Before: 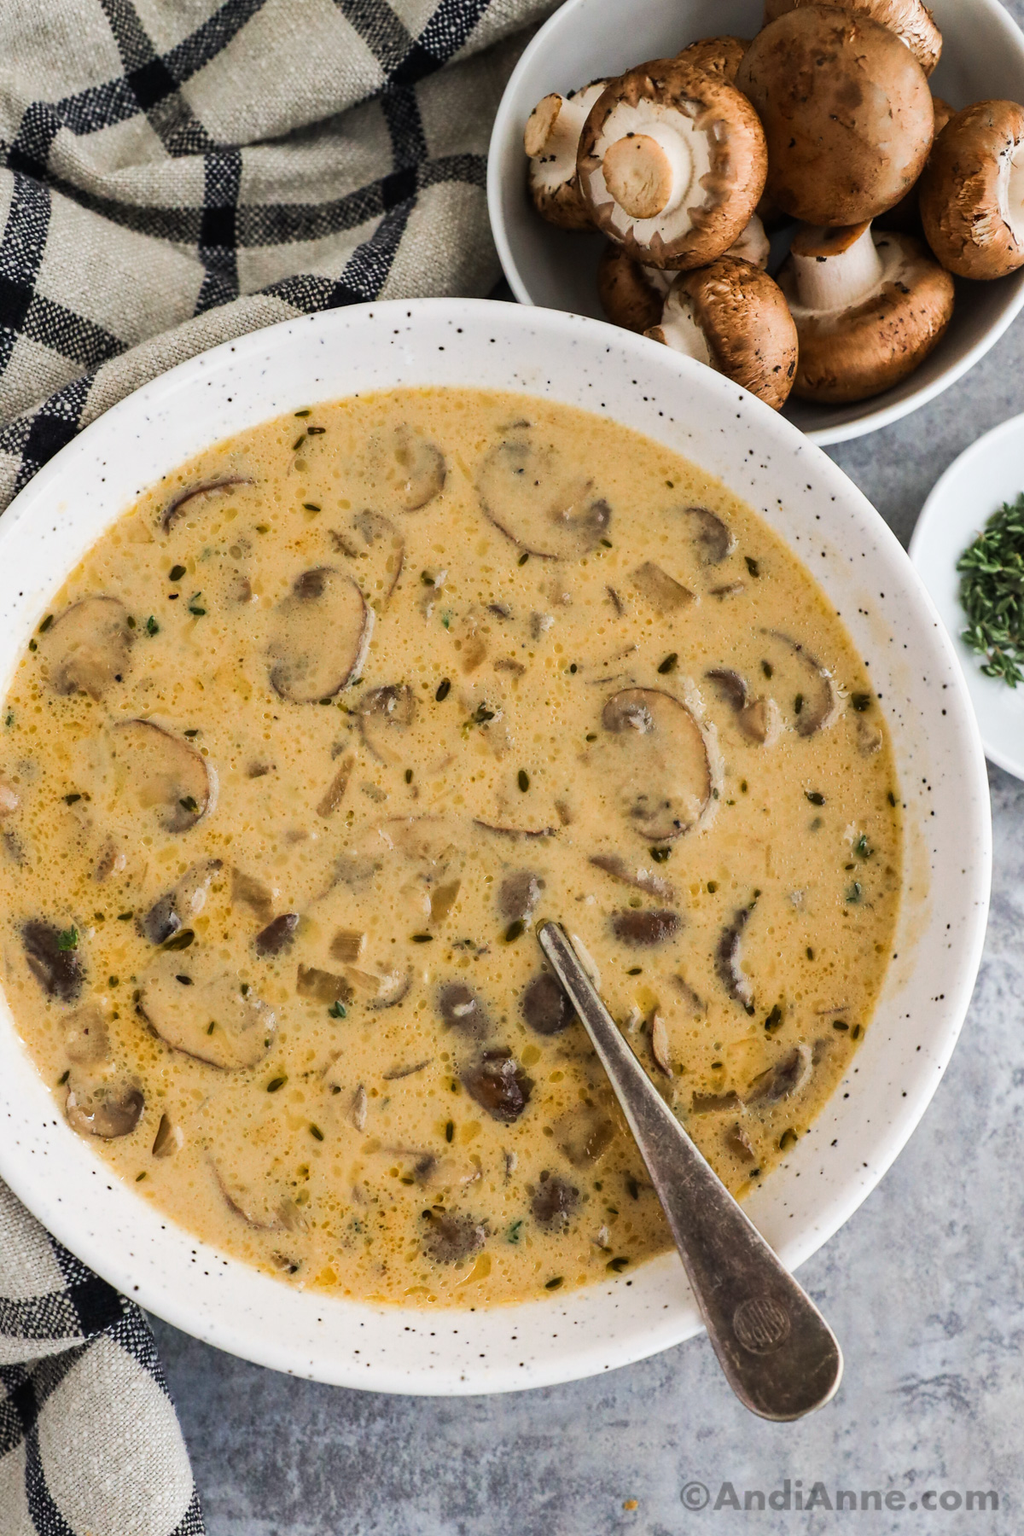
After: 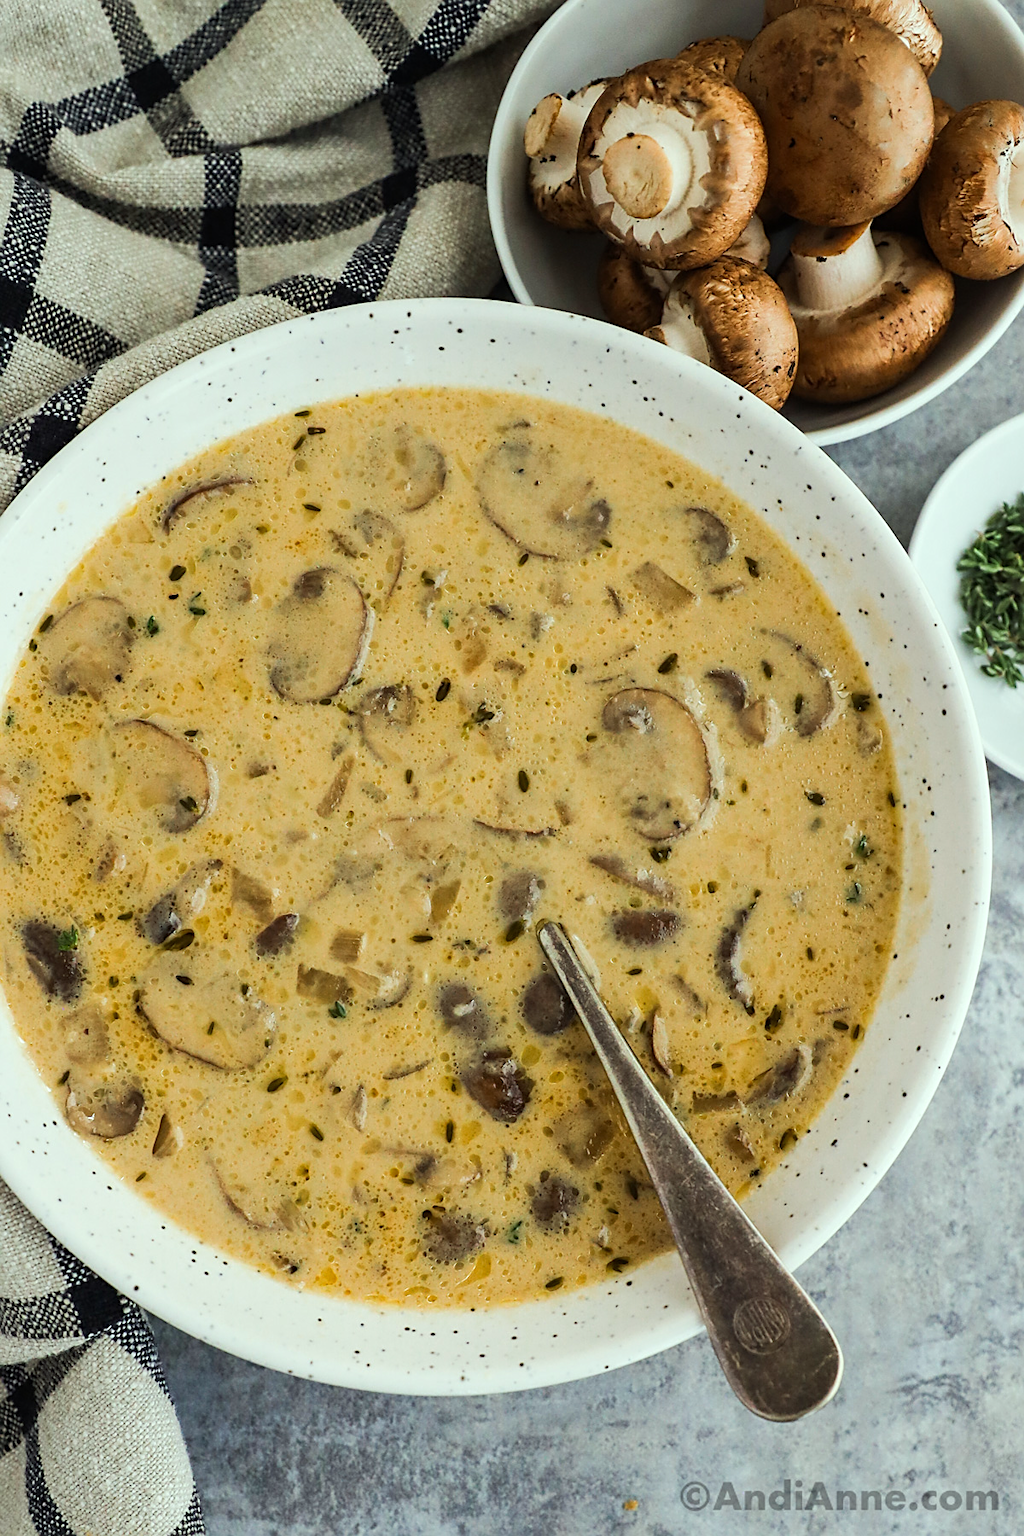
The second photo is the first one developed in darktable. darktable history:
color correction: highlights a* -8, highlights b* 3.1
sharpen: on, module defaults
